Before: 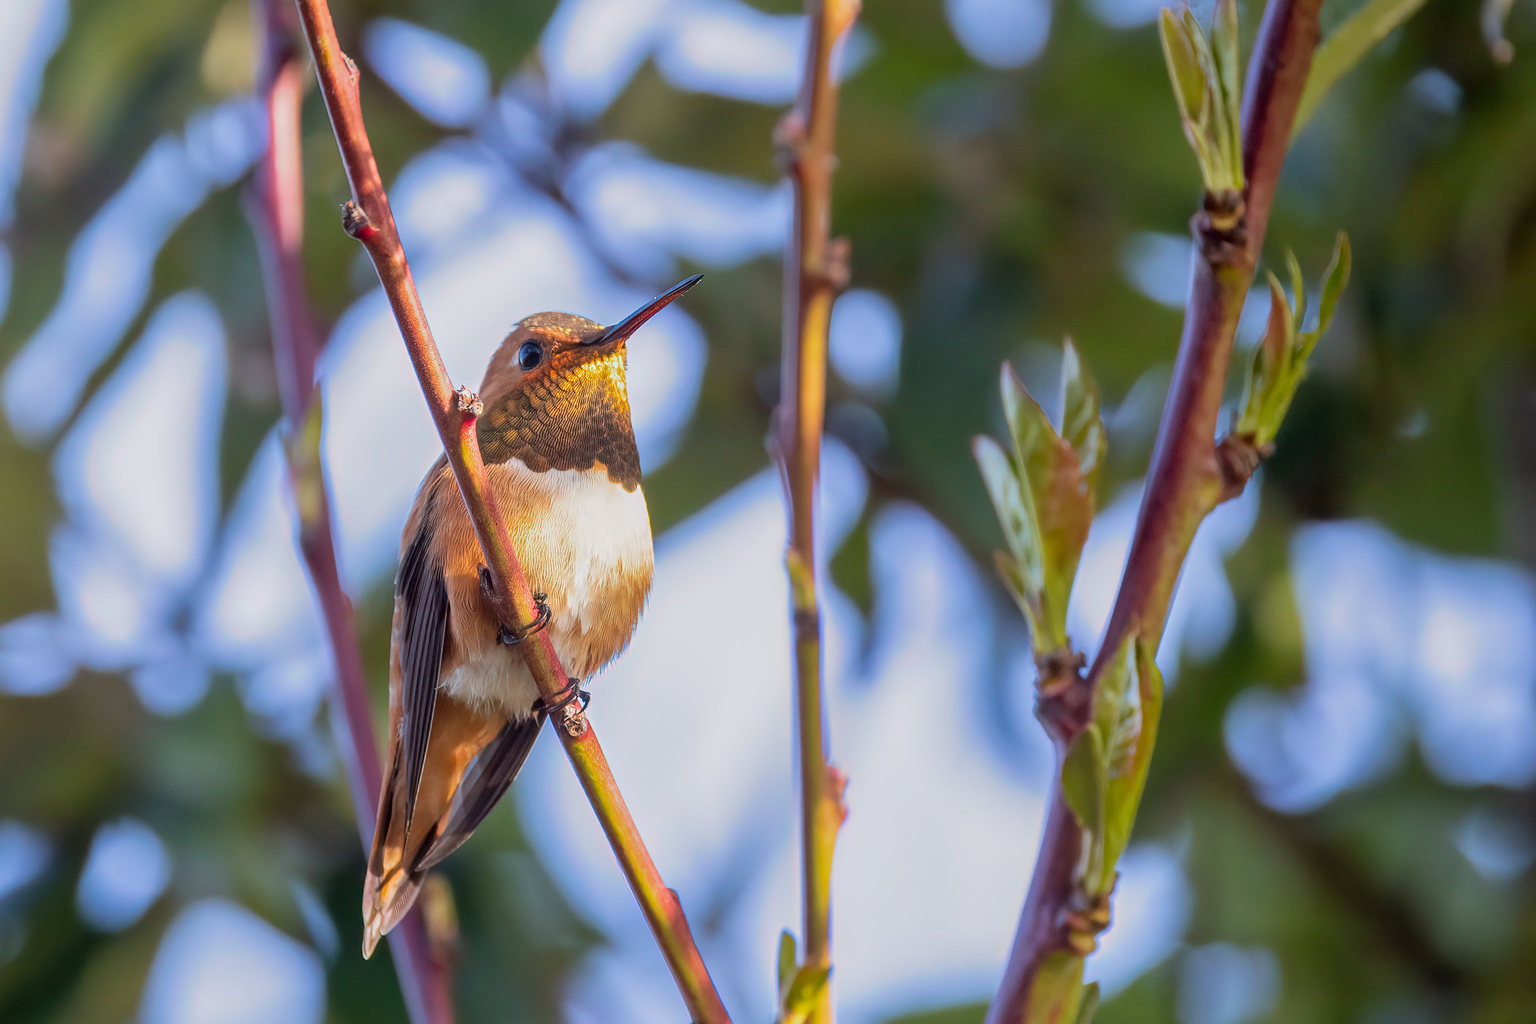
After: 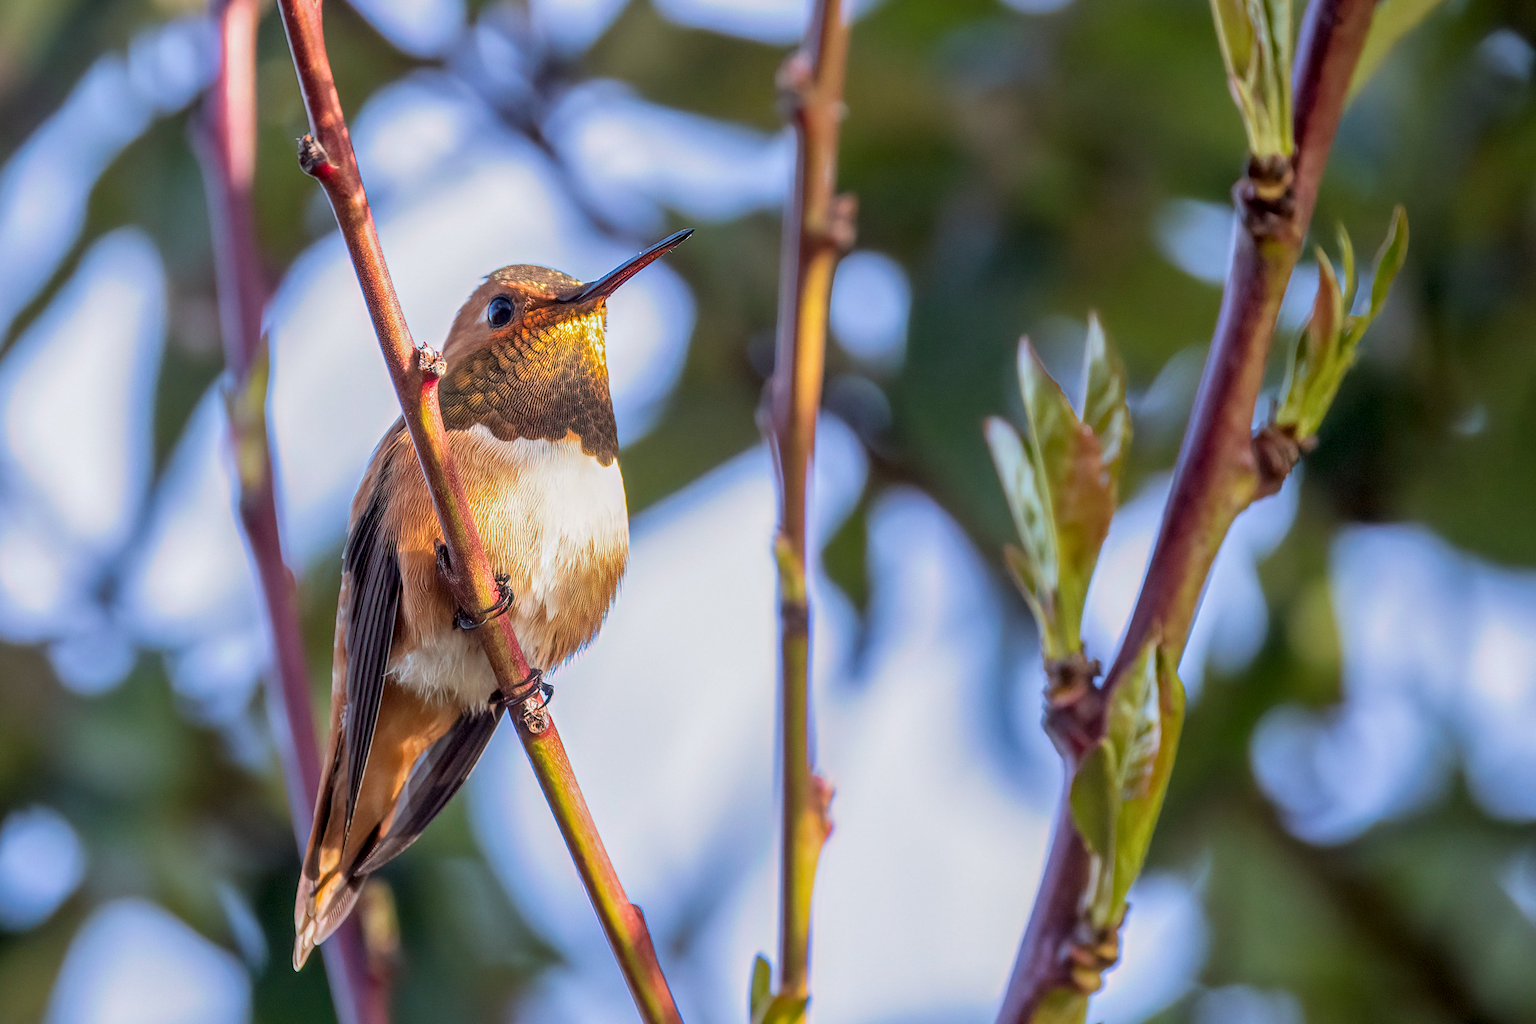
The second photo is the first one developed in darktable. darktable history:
crop and rotate: angle -1.96°, left 3.097%, top 4.154%, right 1.586%, bottom 0.529%
local contrast: detail 130%
